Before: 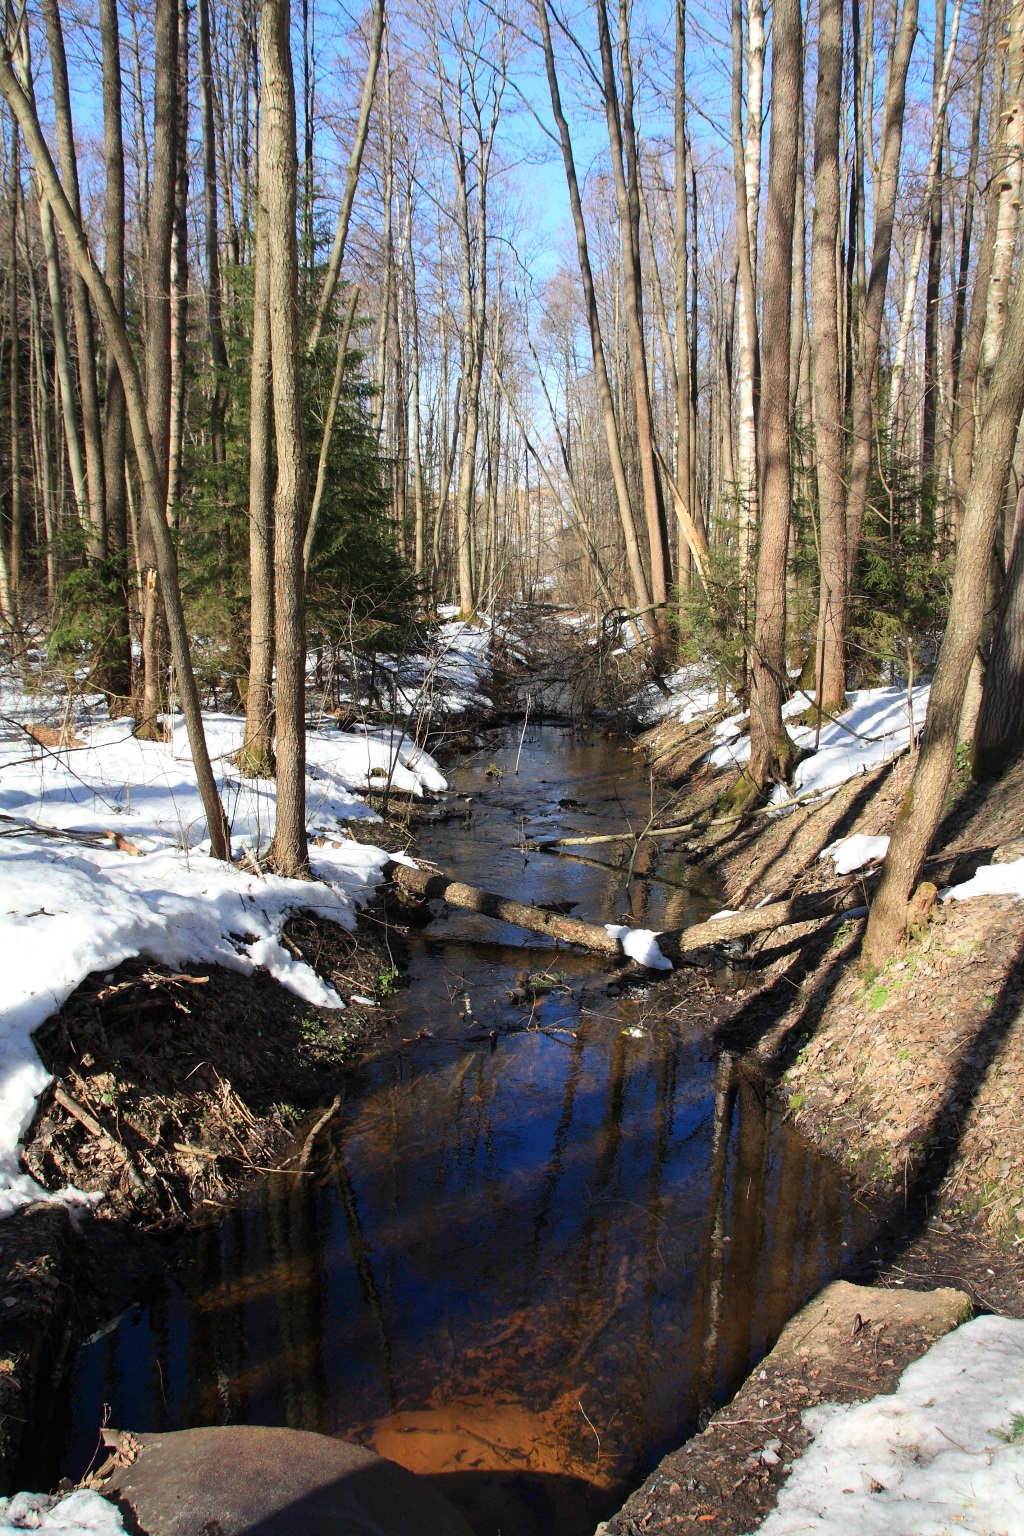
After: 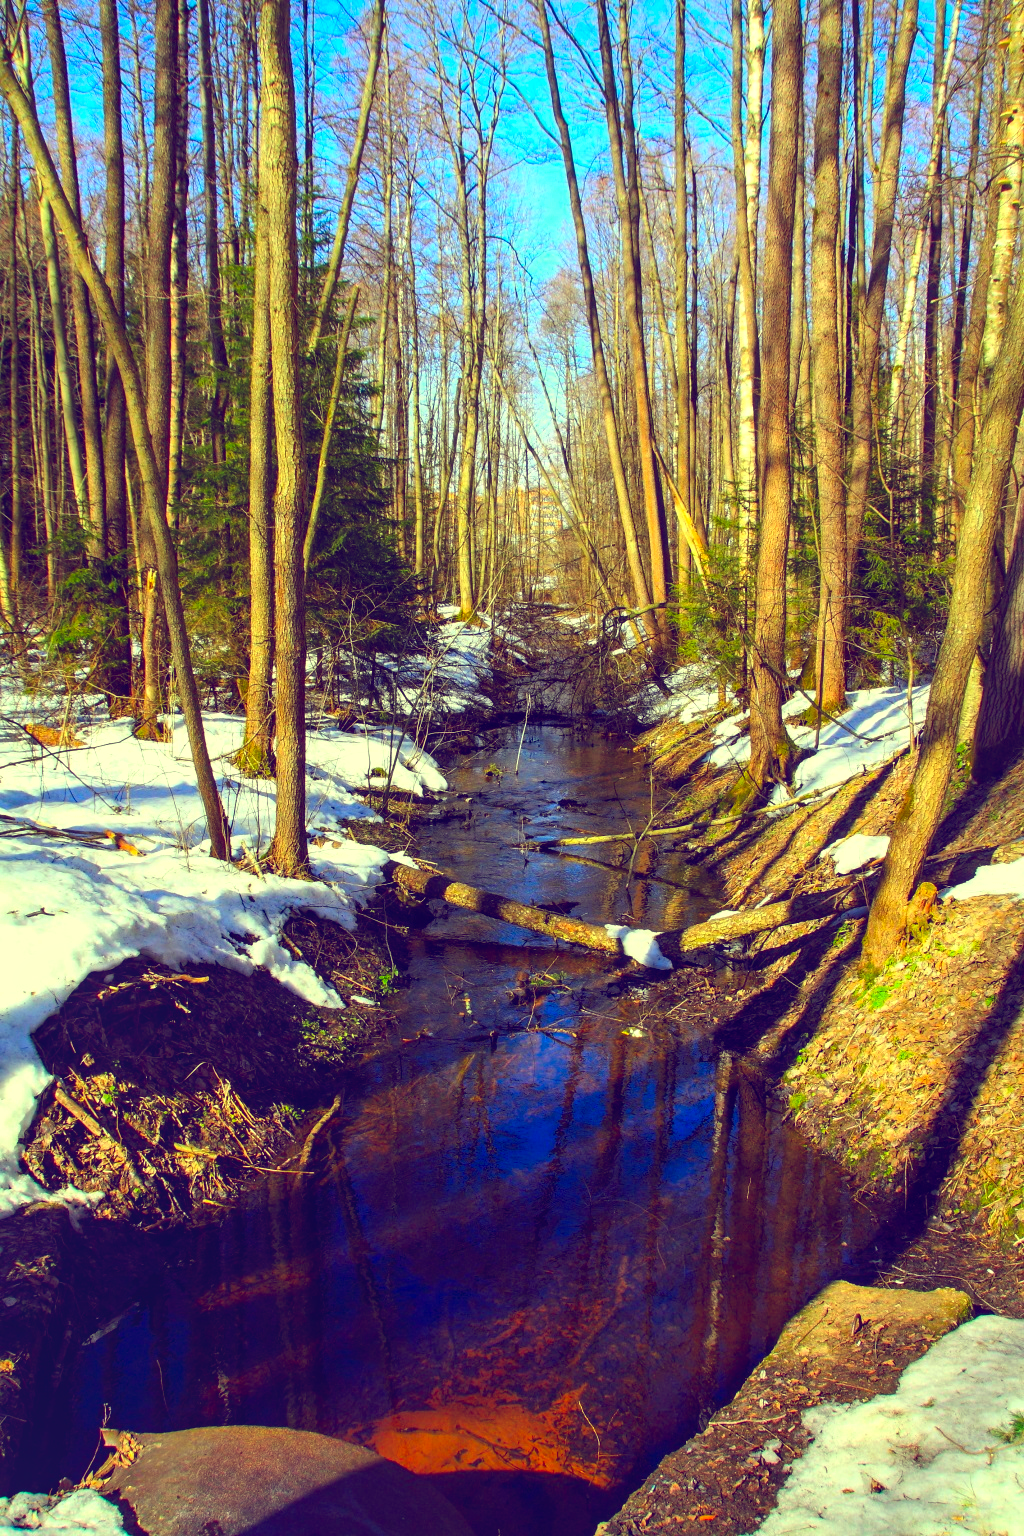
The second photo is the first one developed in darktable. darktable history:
color correction: highlights a* -10.77, highlights b* 9.8, saturation 1.72
color balance: lift [1.001, 0.997, 0.99, 1.01], gamma [1.007, 1, 0.975, 1.025], gain [1, 1.065, 1.052, 0.935], contrast 13.25%
local contrast: detail 110%
